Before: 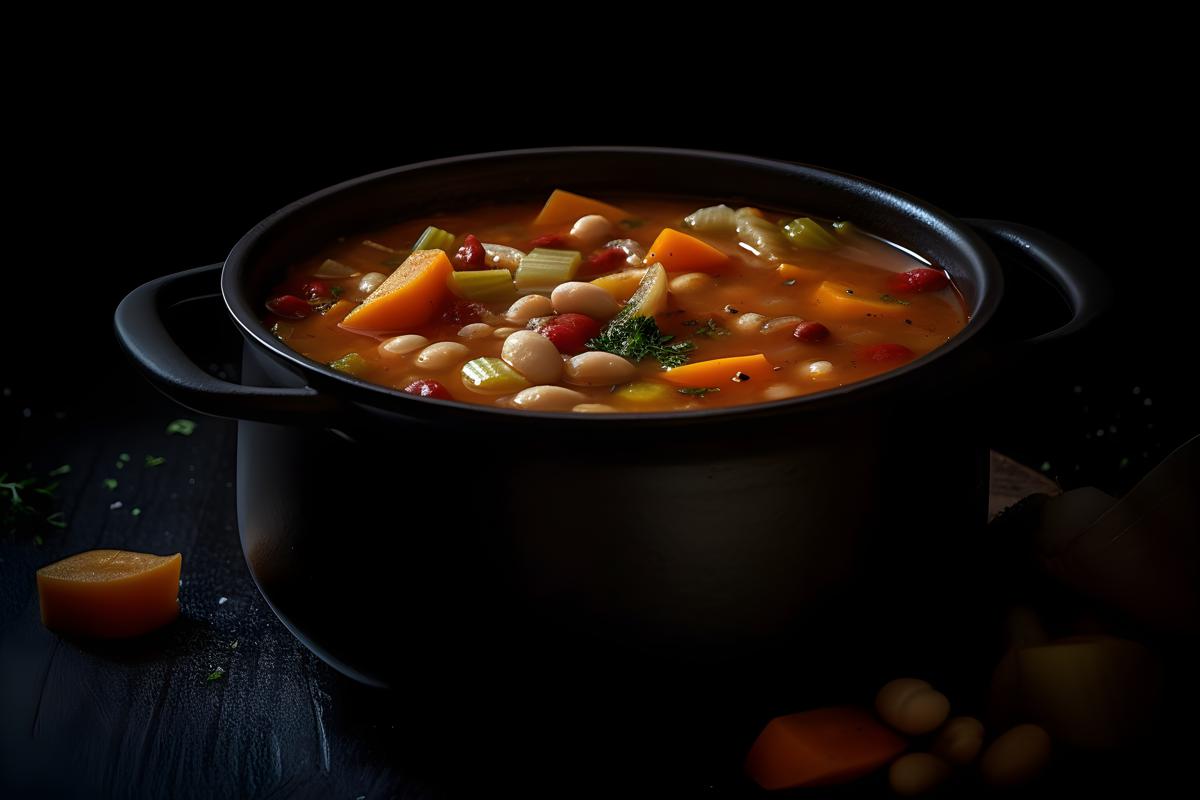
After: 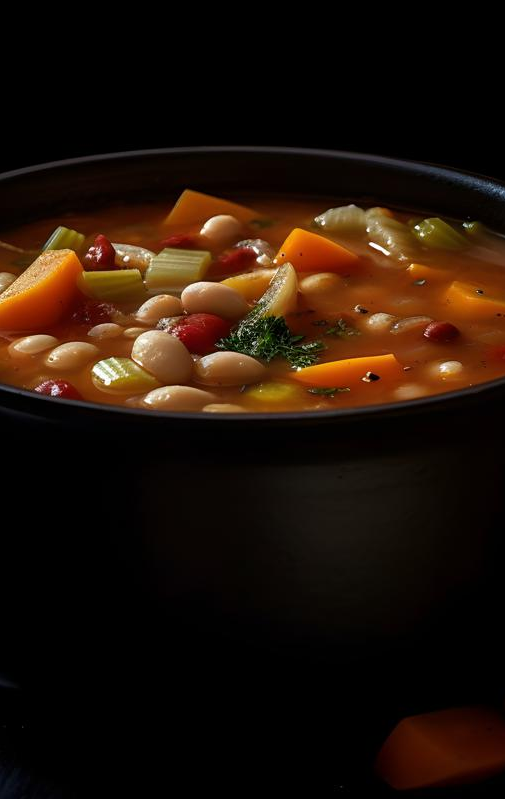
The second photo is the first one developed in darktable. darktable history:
crop: left 30.836%, right 27.011%
